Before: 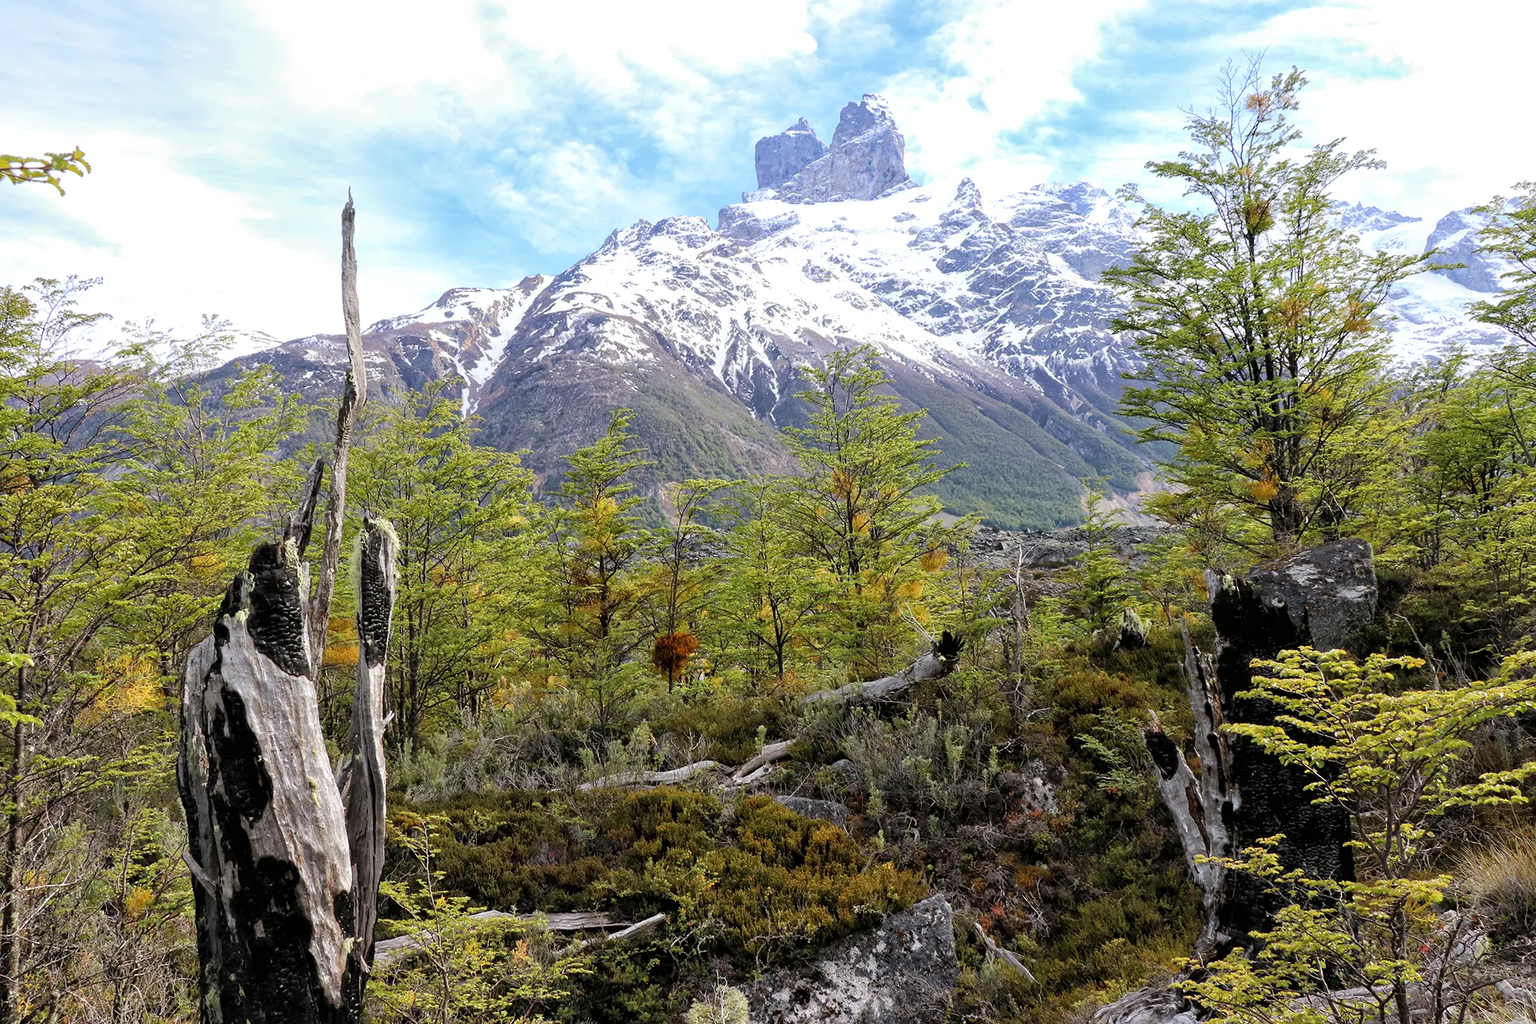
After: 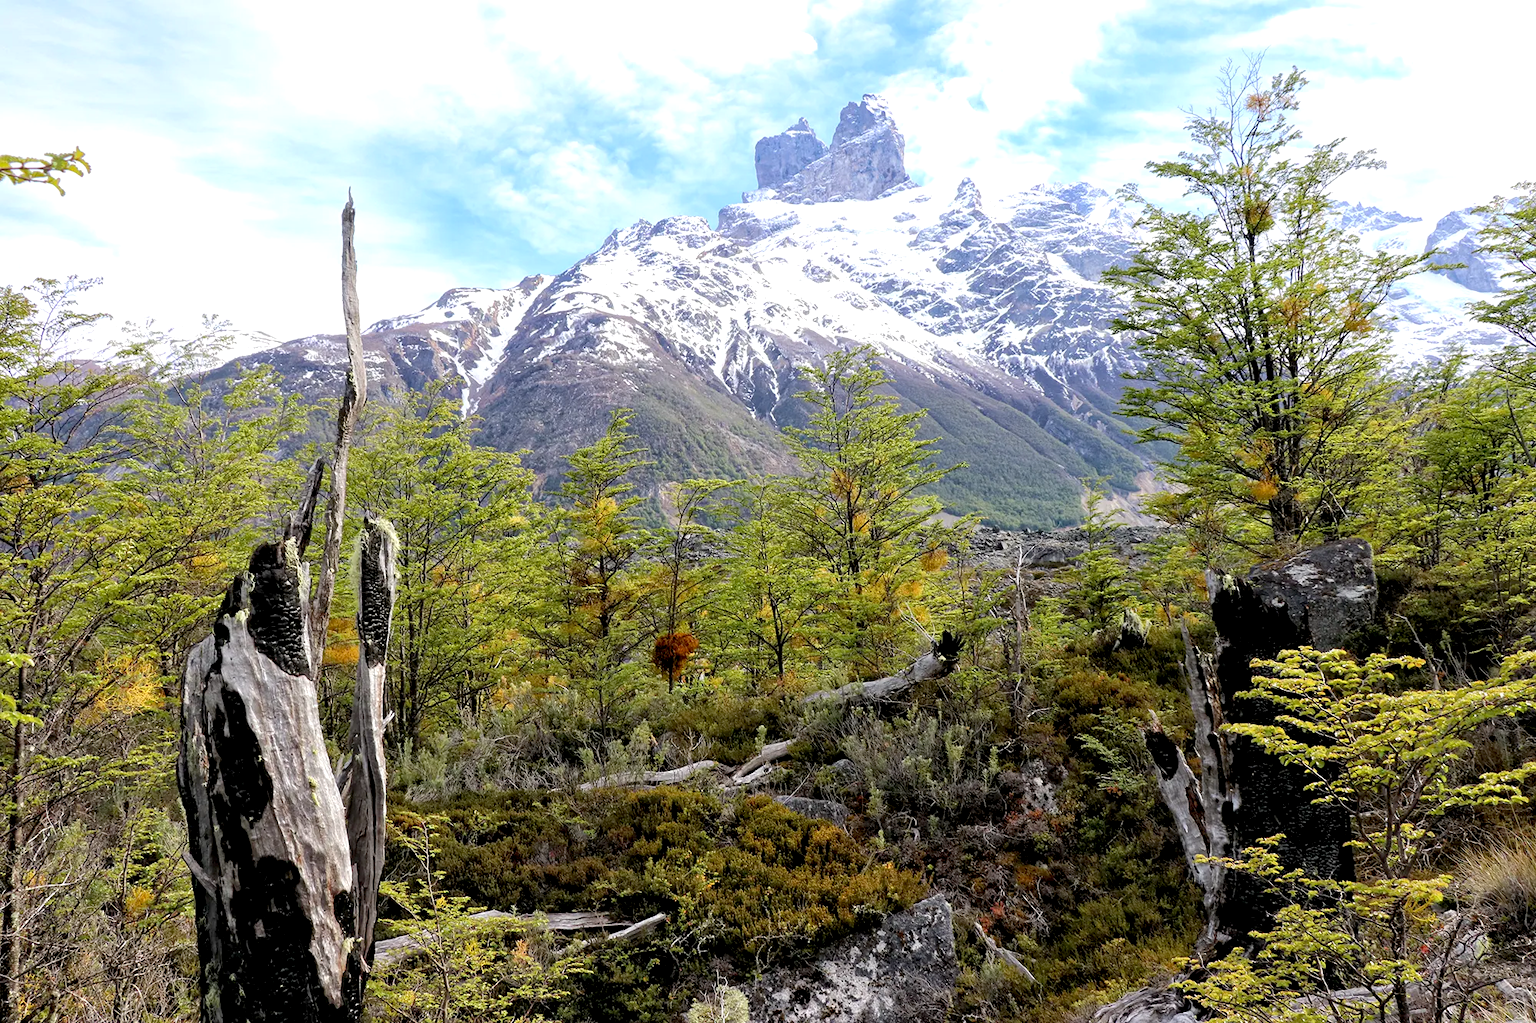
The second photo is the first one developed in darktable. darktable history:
exposure: black level correction 0.007, exposure 0.16 EV, compensate highlight preservation false
